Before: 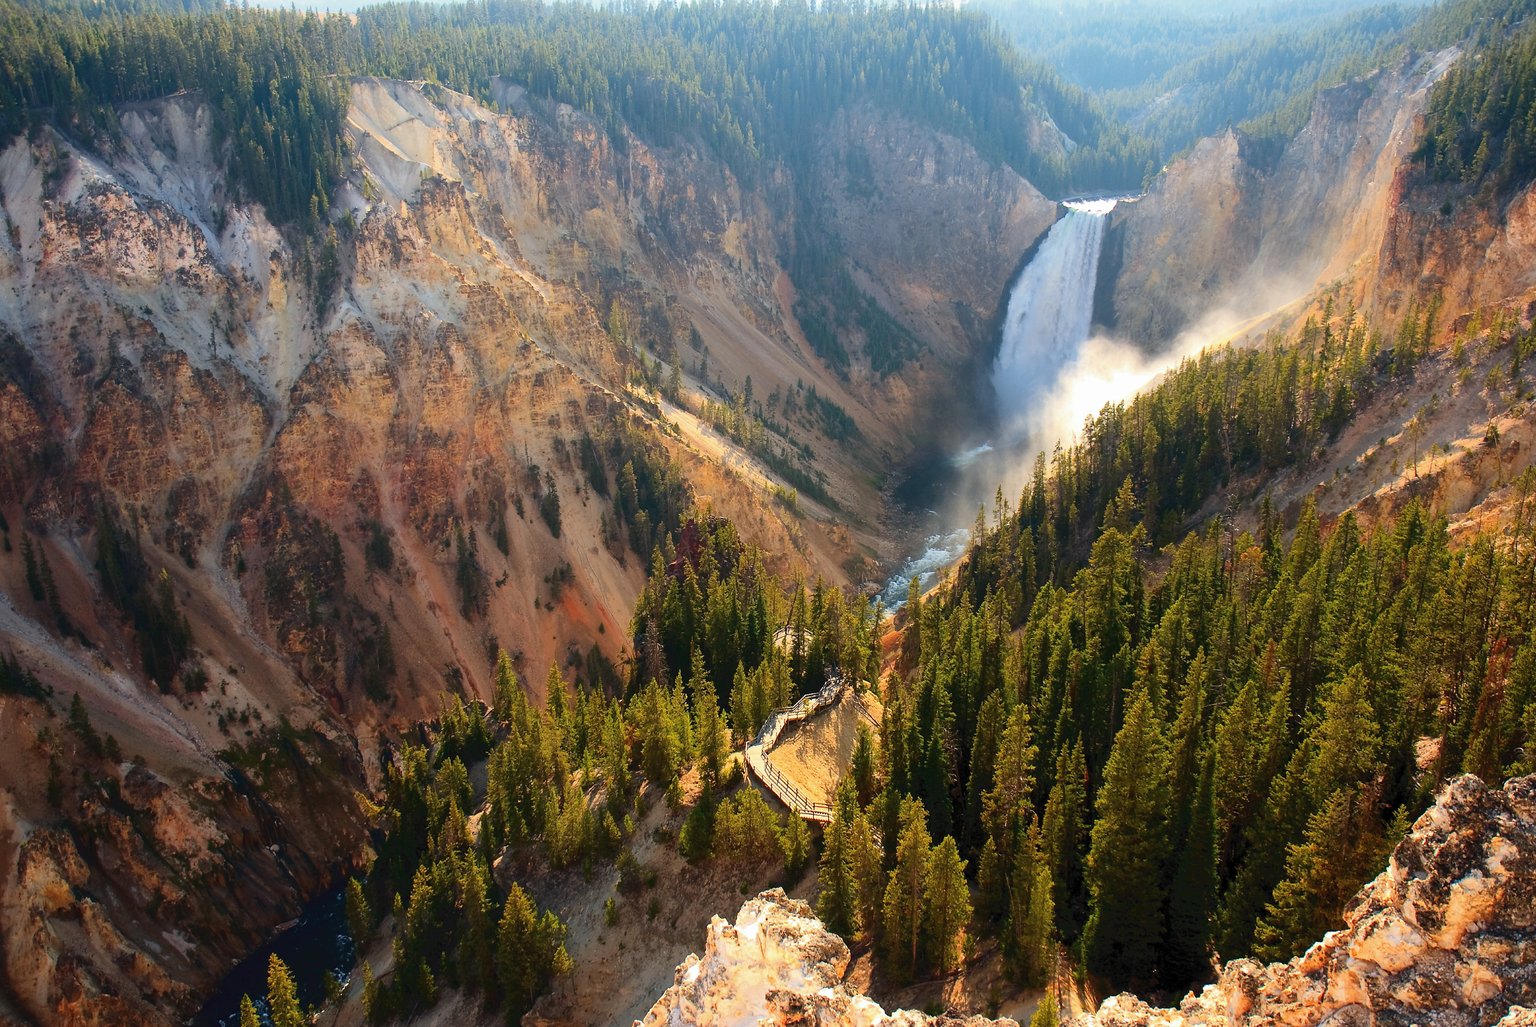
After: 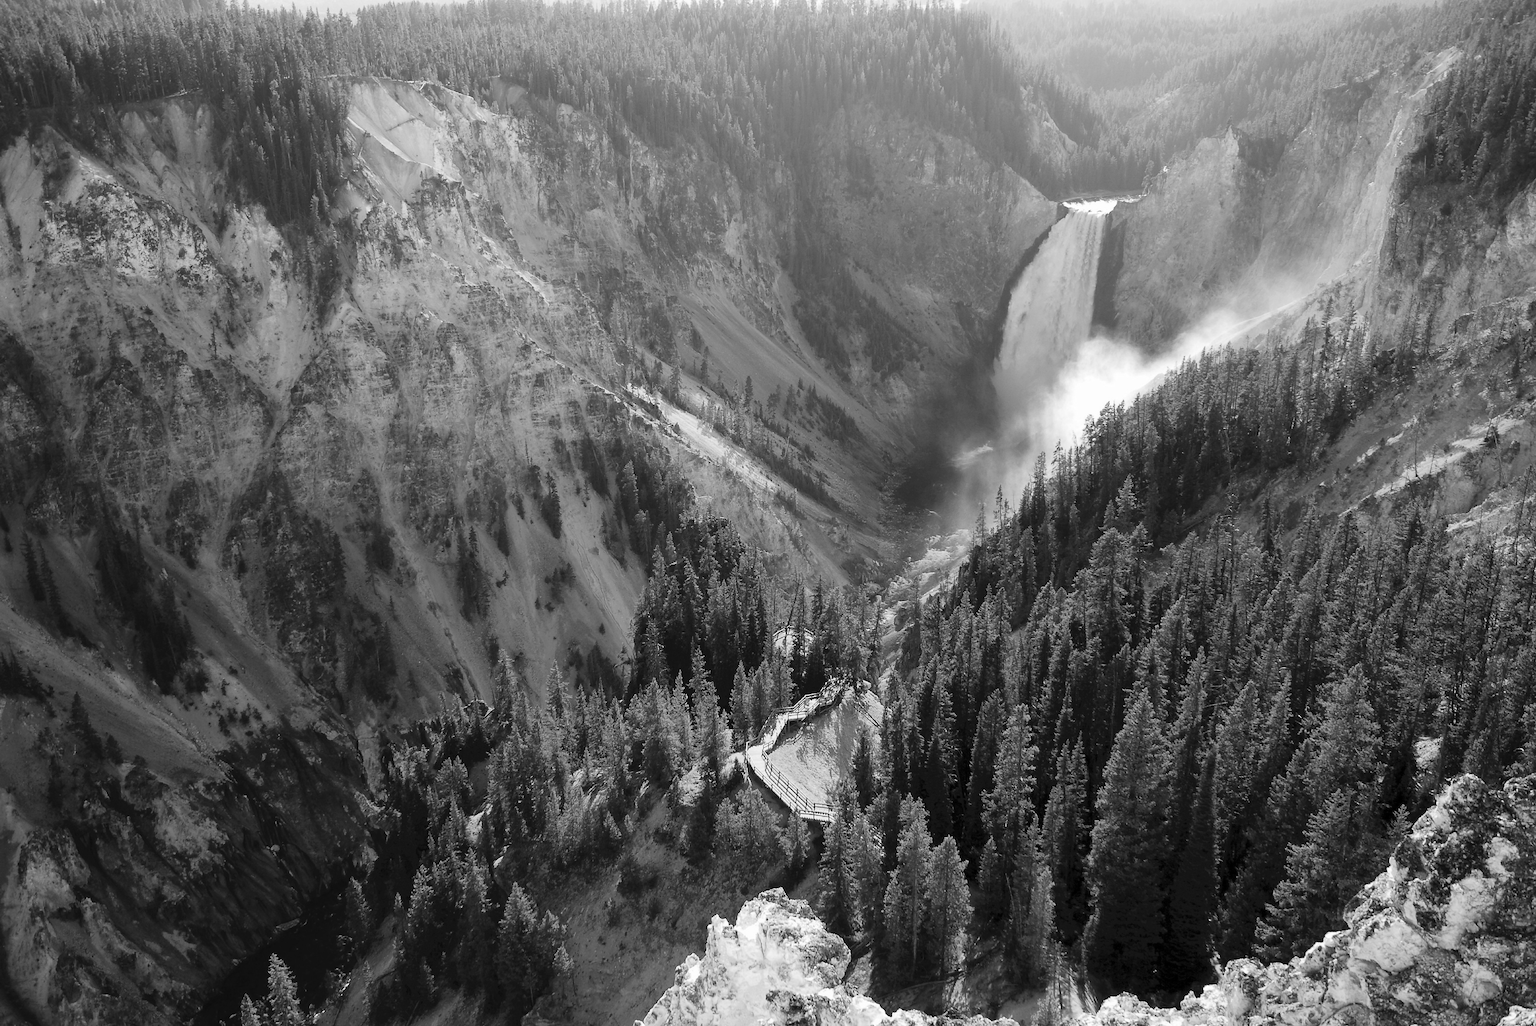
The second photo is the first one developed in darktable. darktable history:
color calibration: x 0.355, y 0.367, temperature 4700.38 K
monochrome: on, module defaults
